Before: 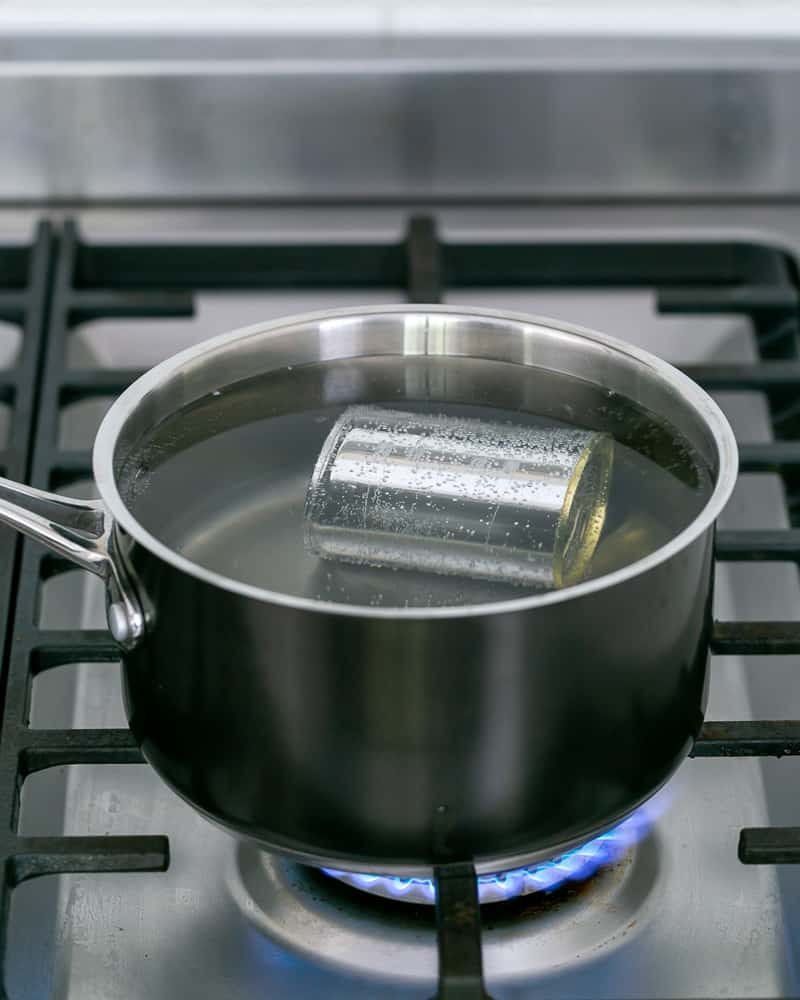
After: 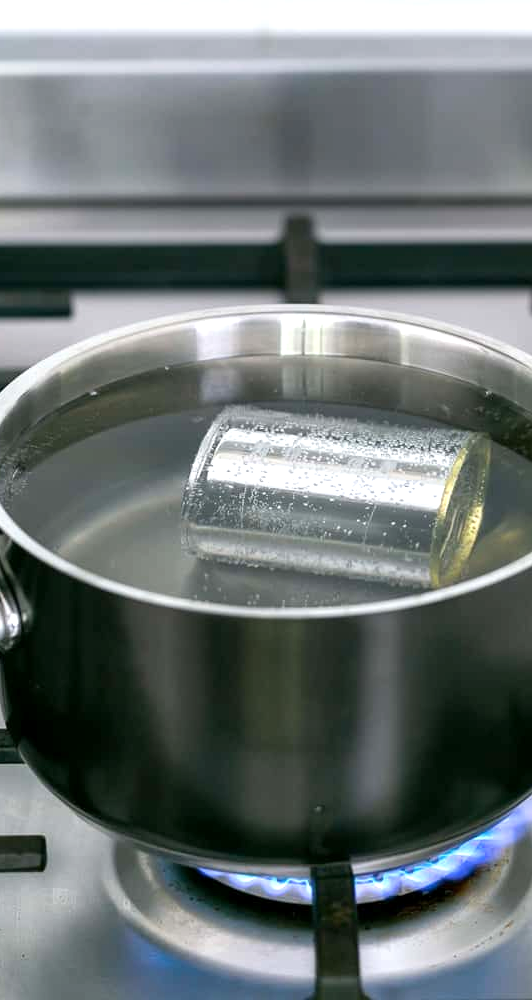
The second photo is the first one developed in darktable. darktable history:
exposure: black level correction 0.001, exposure 0.499 EV, compensate highlight preservation false
crop and rotate: left 15.405%, right 17.997%
